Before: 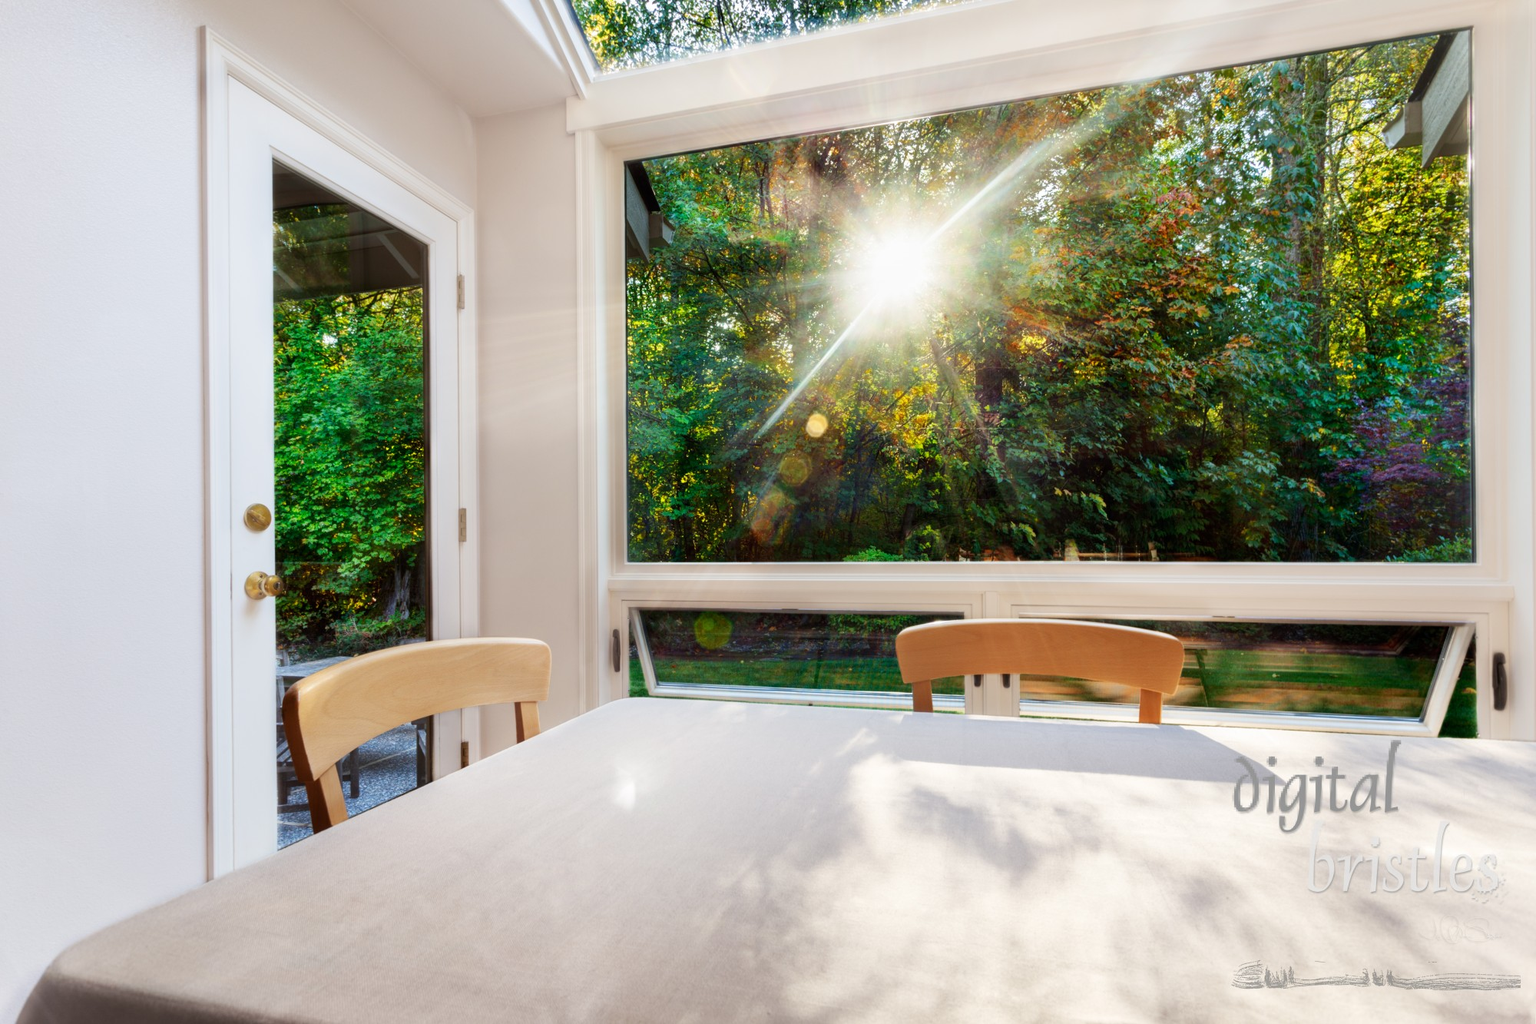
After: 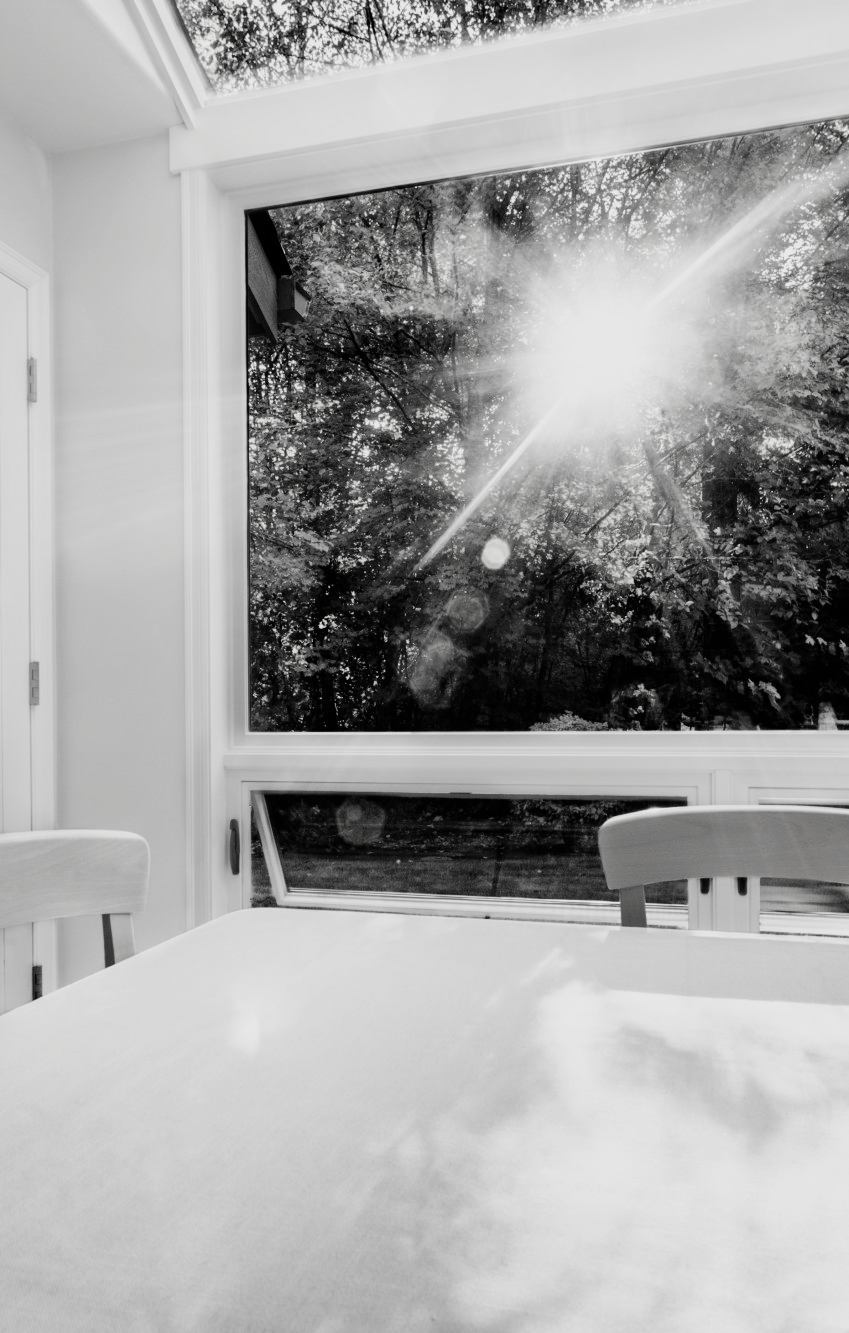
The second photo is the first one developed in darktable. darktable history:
crop: left 28.426%, right 29.091%
filmic rgb: black relative exposure -7.96 EV, white relative exposure 4.06 EV, hardness 4.13, contrast 1.363
contrast brightness saturation: saturation -0.99
